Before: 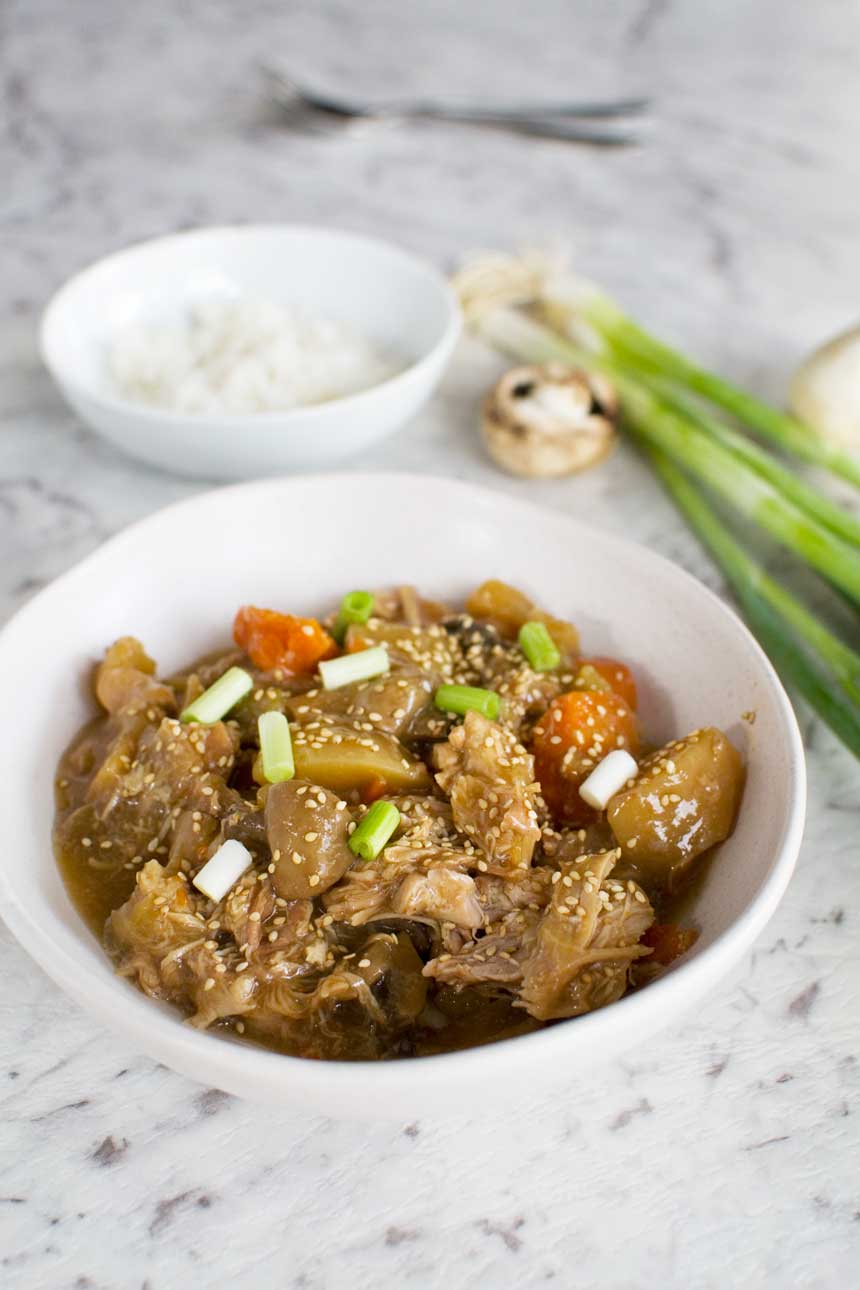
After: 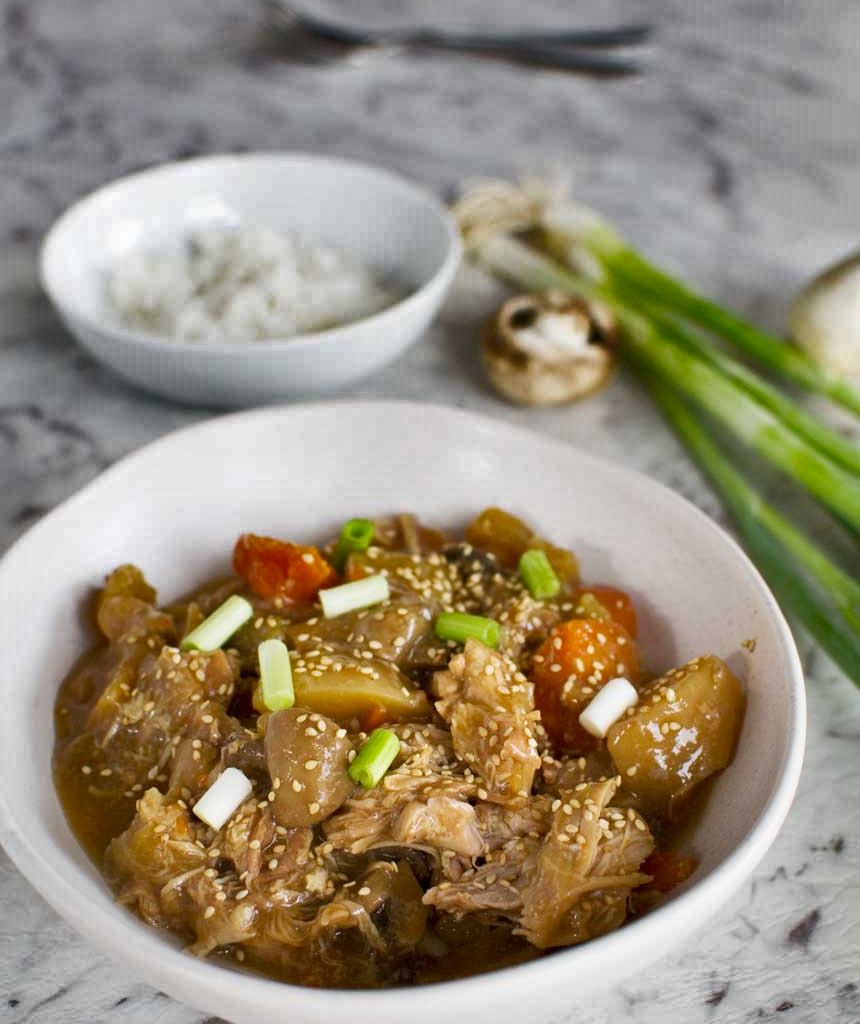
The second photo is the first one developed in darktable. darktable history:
crop and rotate: top 5.657%, bottom 14.935%
shadows and highlights: shadows 24.54, highlights -76.72, soften with gaussian
